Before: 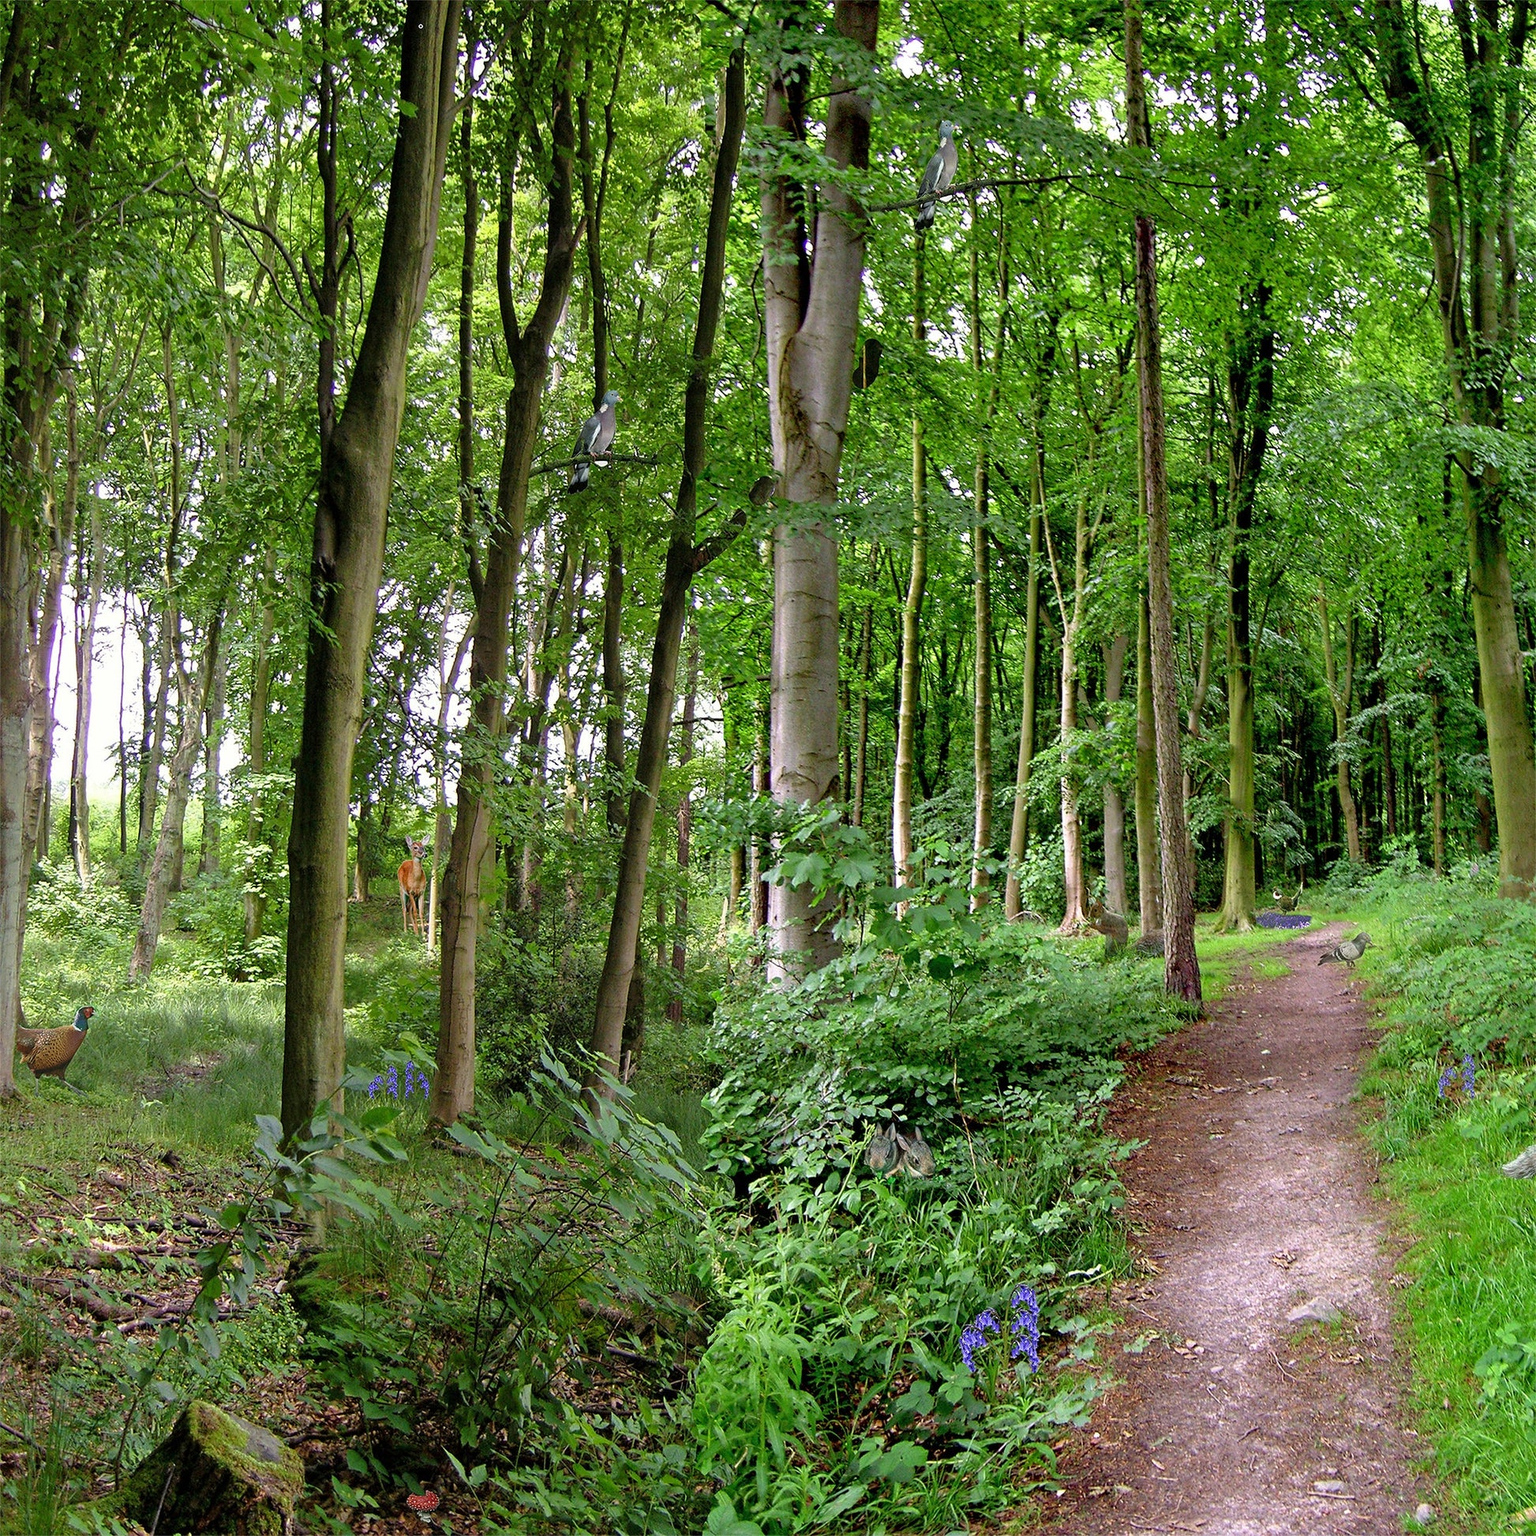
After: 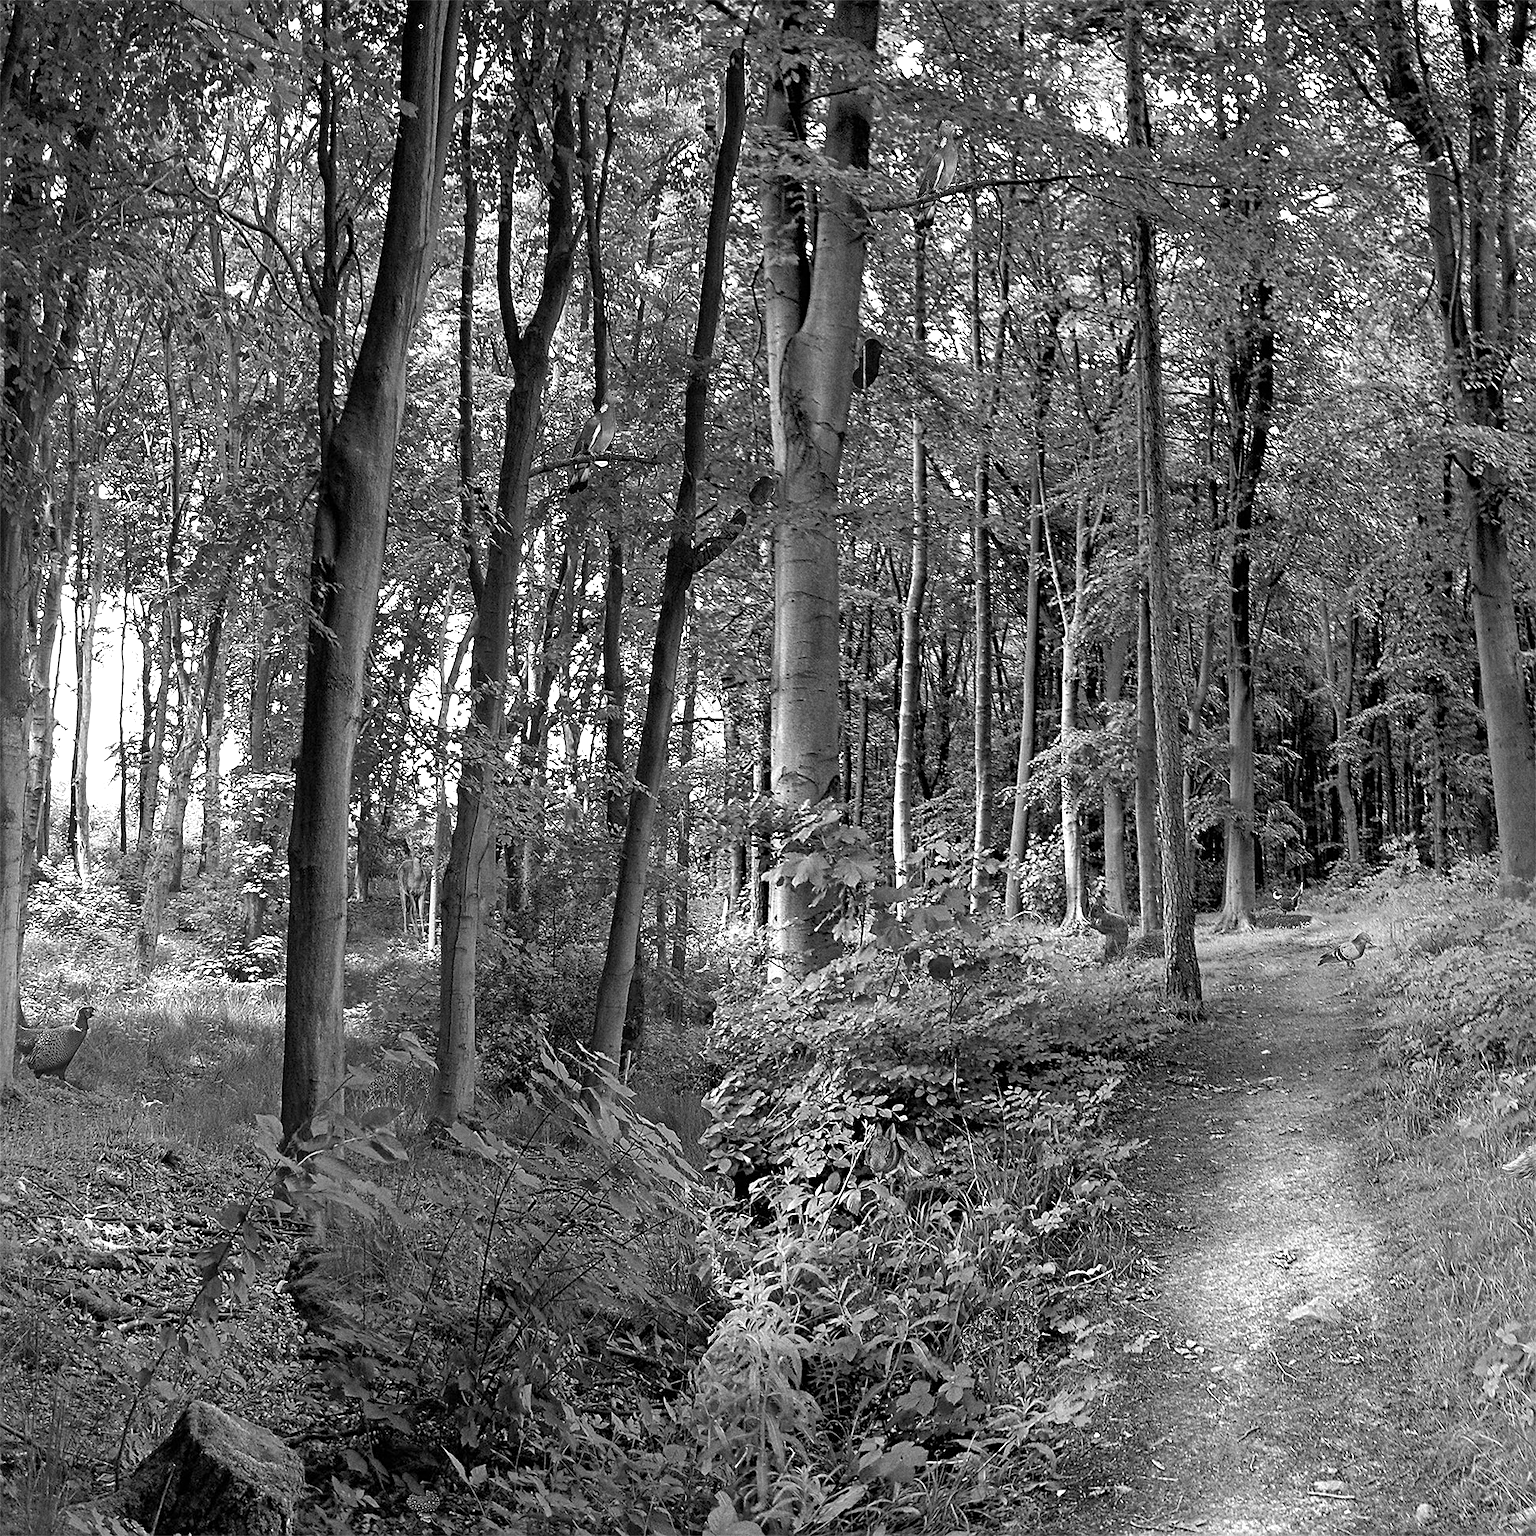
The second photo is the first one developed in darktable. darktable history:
tone equalizer: -8 EV -0.001 EV, -7 EV 0.001 EV, -6 EV -0.002 EV, -5 EV -0.003 EV, -4 EV -0.062 EV, -3 EV -0.222 EV, -2 EV -0.267 EV, -1 EV 0.105 EV, +0 EV 0.303 EV
grain: on, module defaults
color contrast: green-magenta contrast 0, blue-yellow contrast 0
sharpen: on, module defaults
